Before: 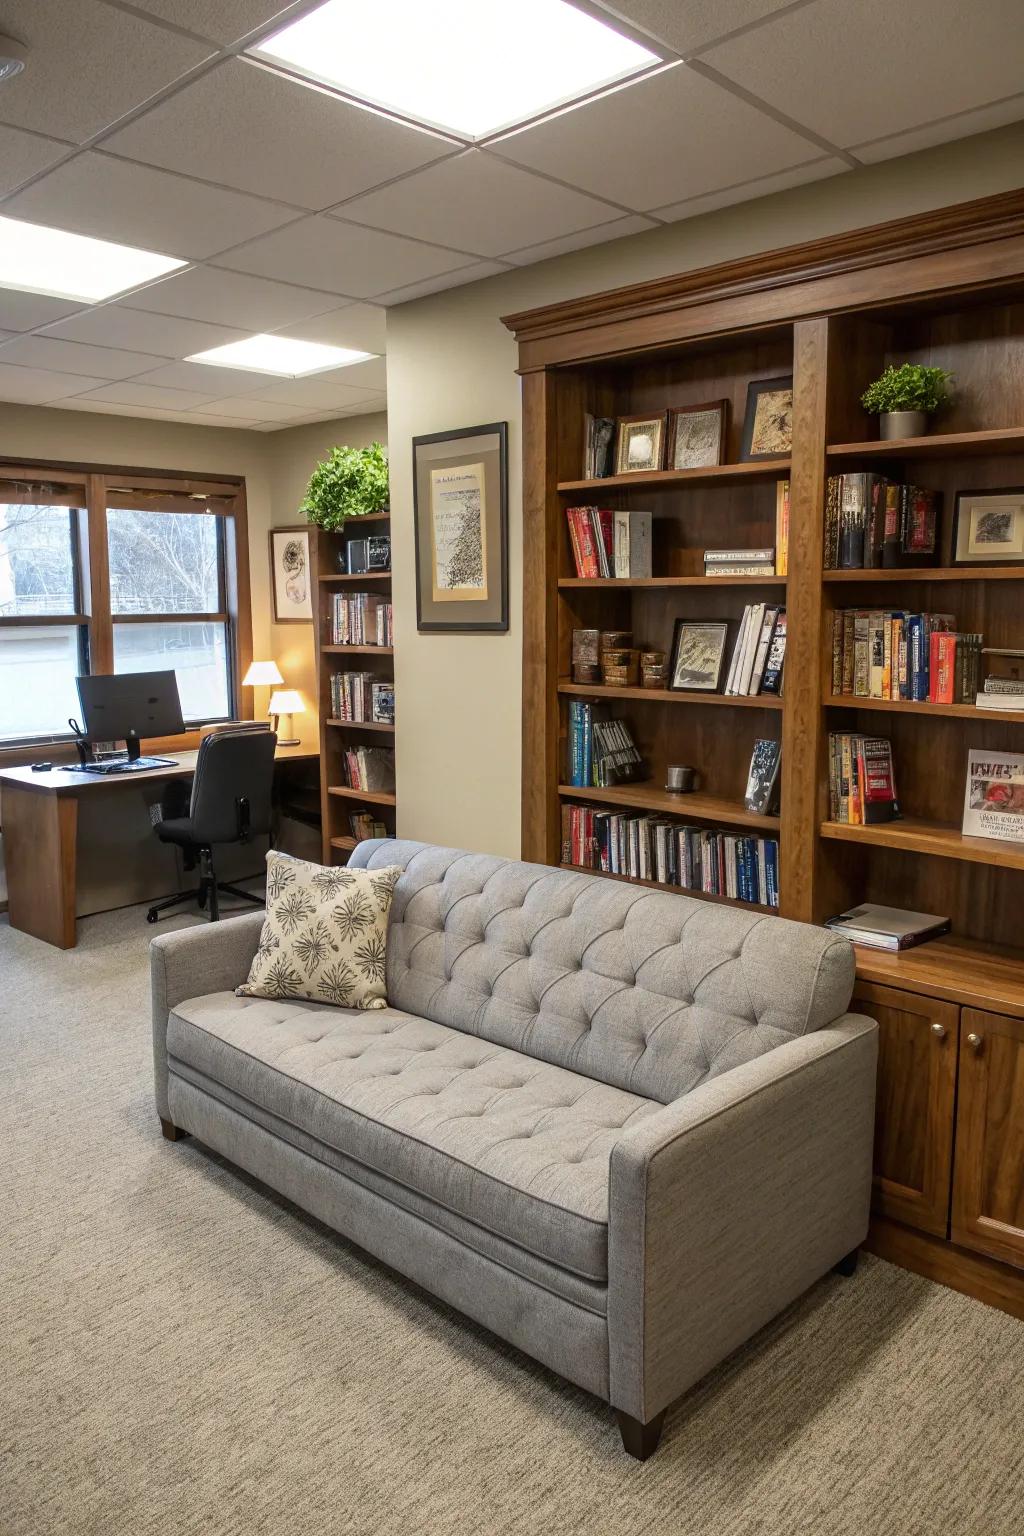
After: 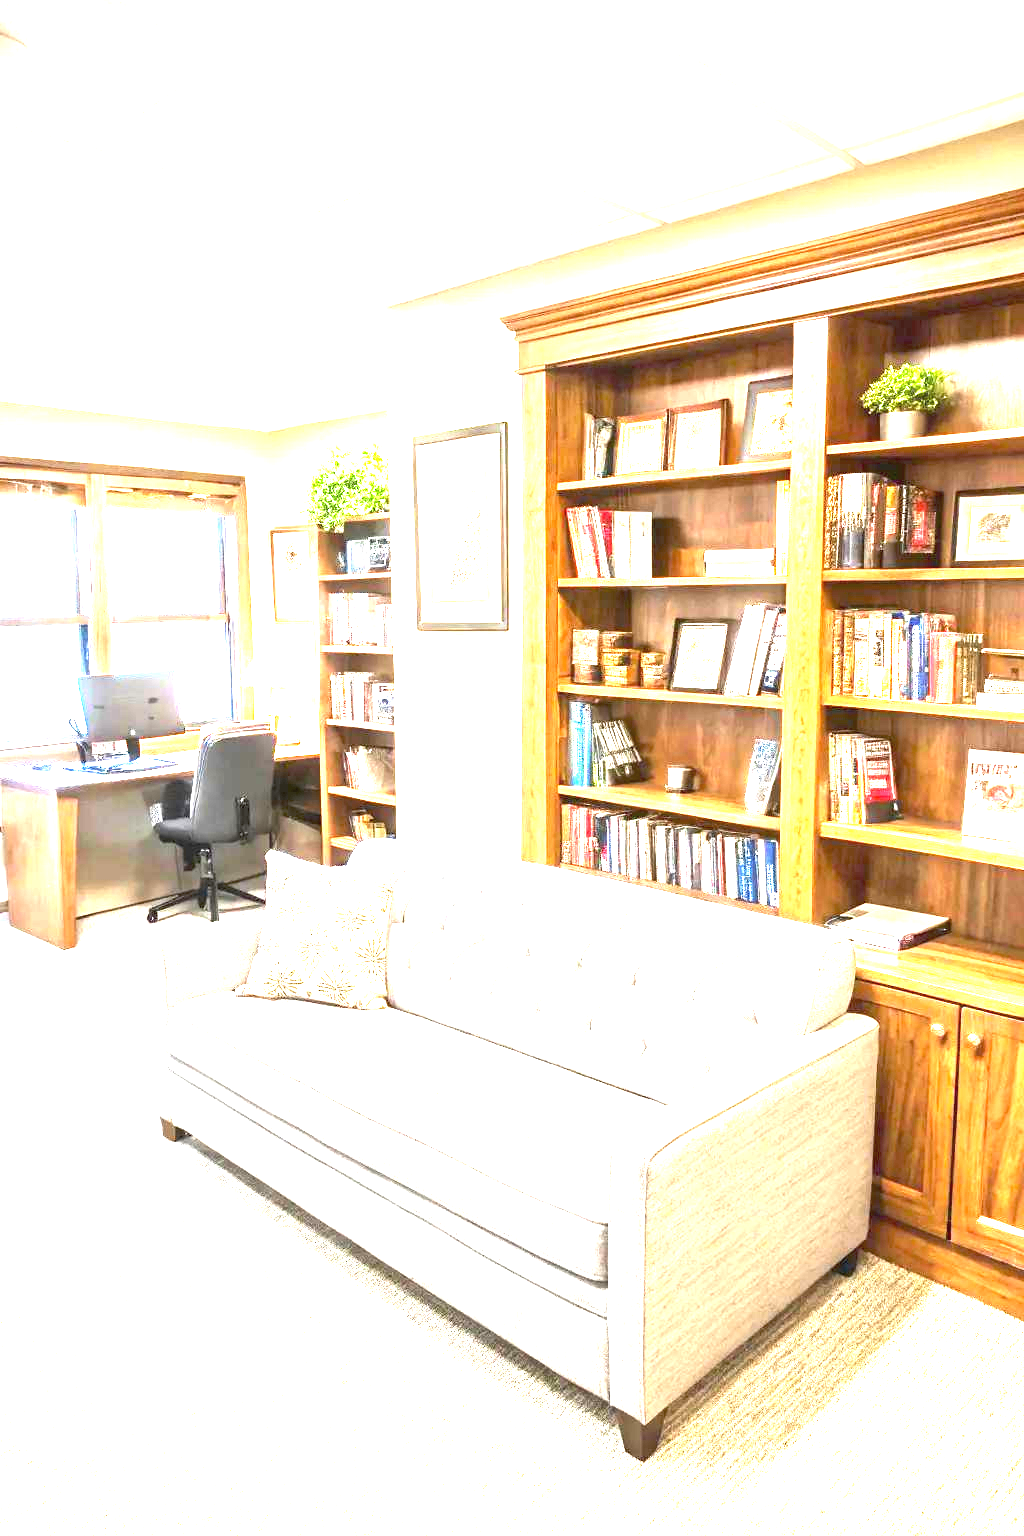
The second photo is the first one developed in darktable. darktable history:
exposure: black level correction 0, exposure 3.969 EV, compensate exposure bias true, compensate highlight preservation false
